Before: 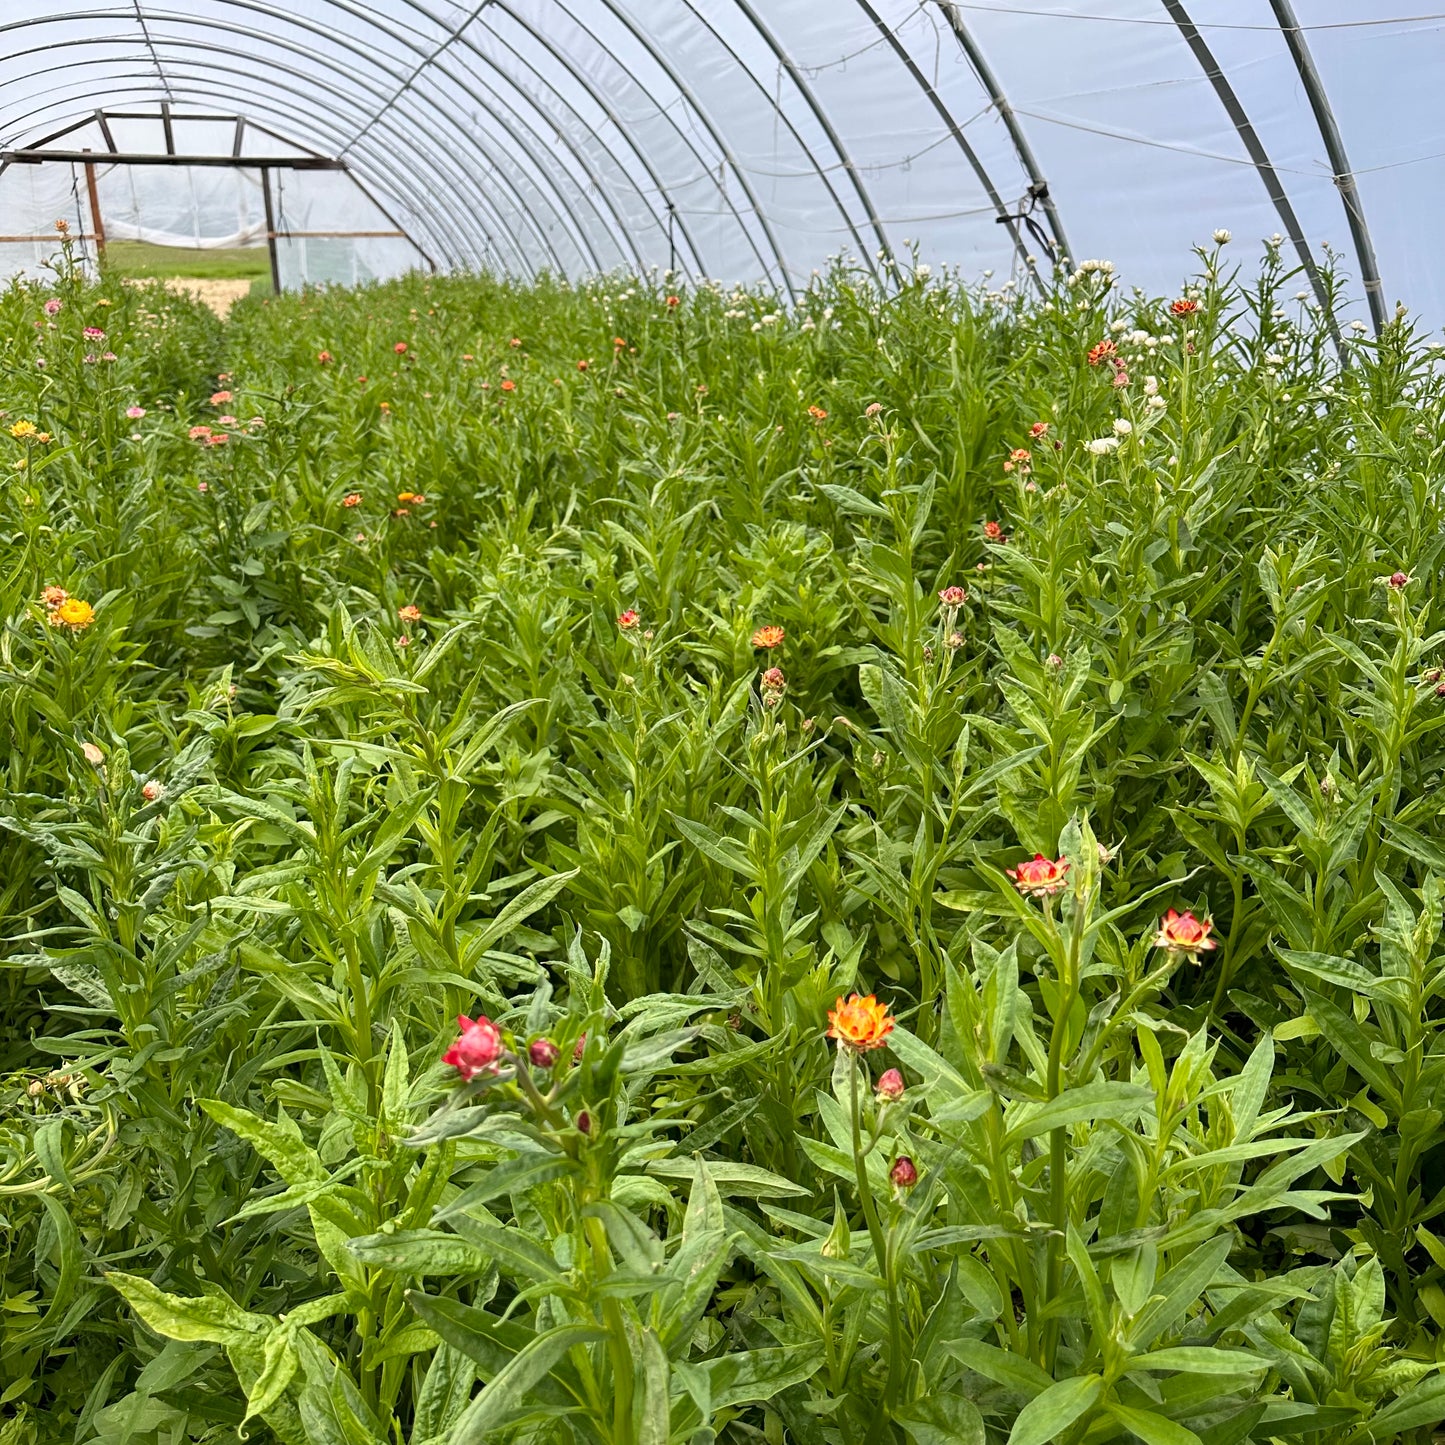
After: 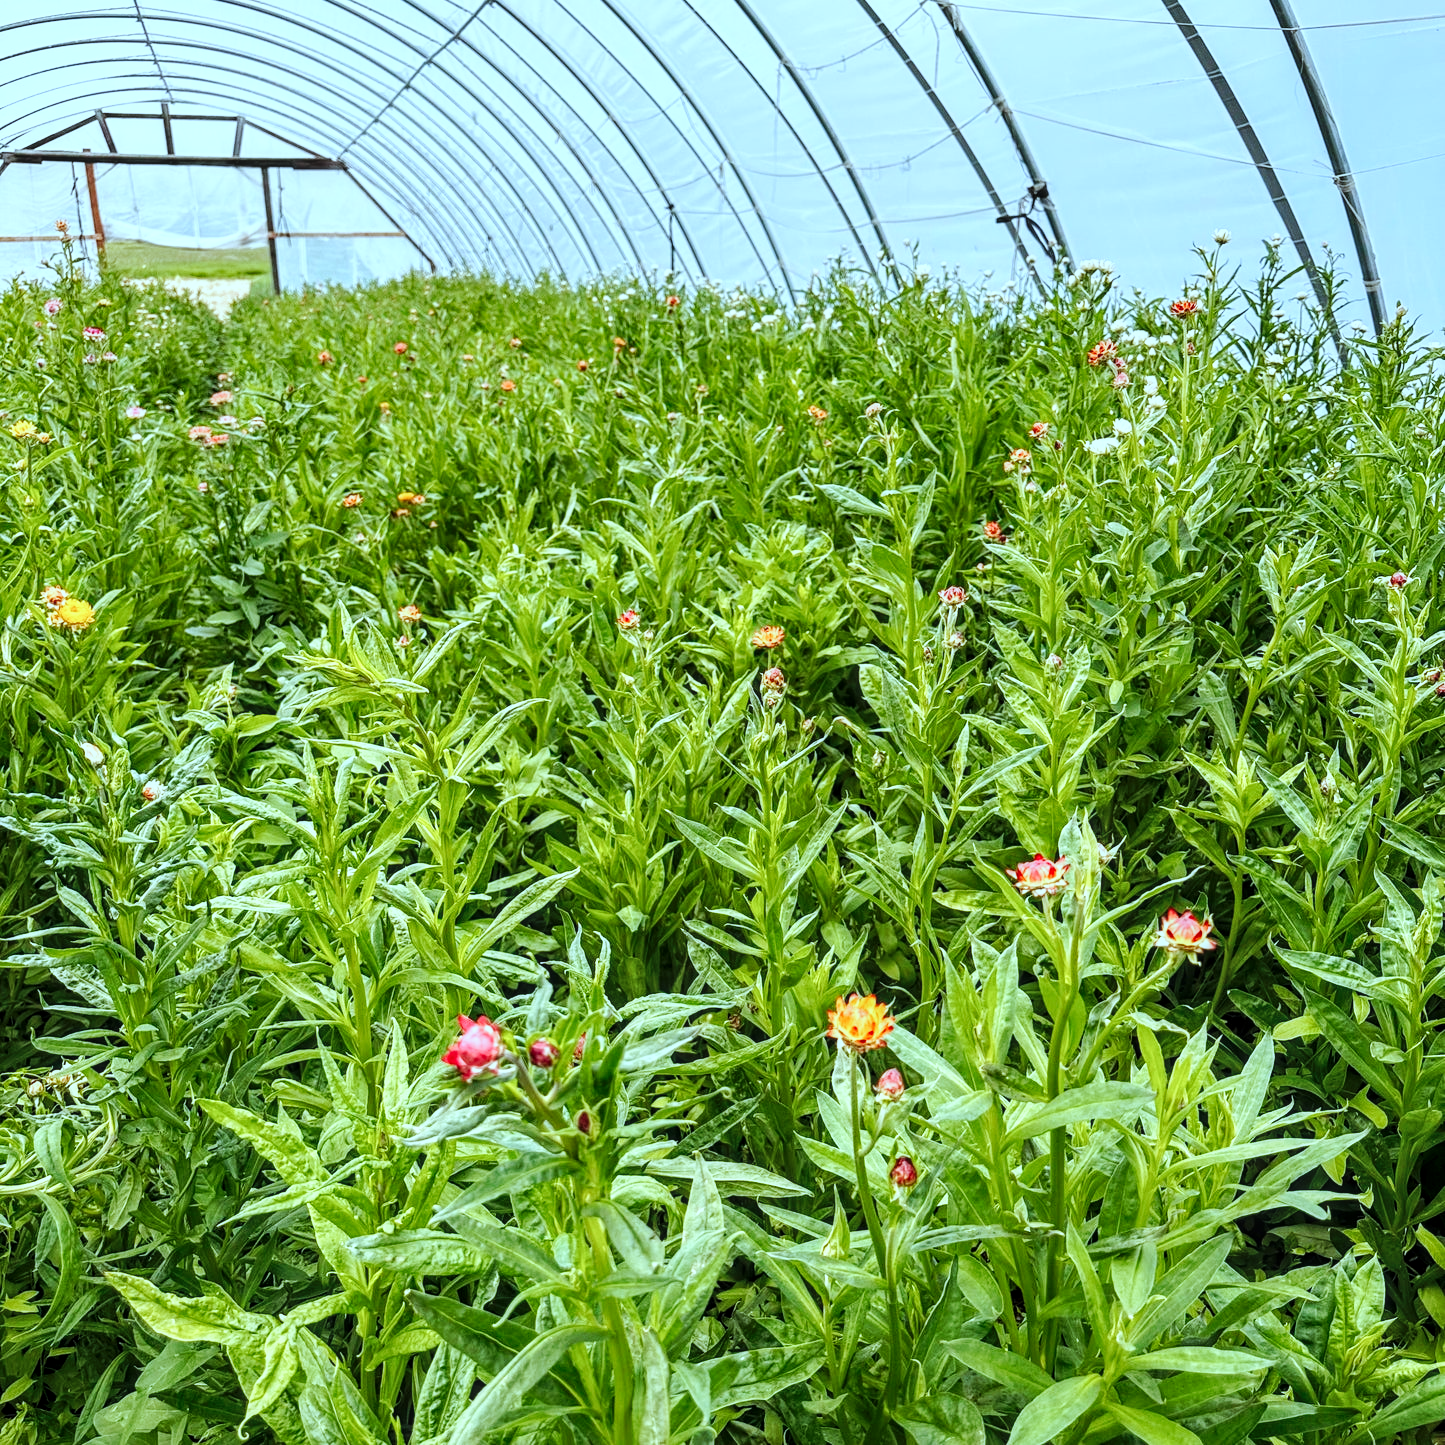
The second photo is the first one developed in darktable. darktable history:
local contrast: on, module defaults
color correction: highlights a* -10.69, highlights b* -19.19
base curve: curves: ch0 [(0, 0) (0.032, 0.025) (0.121, 0.166) (0.206, 0.329) (0.605, 0.79) (1, 1)], preserve colors none
